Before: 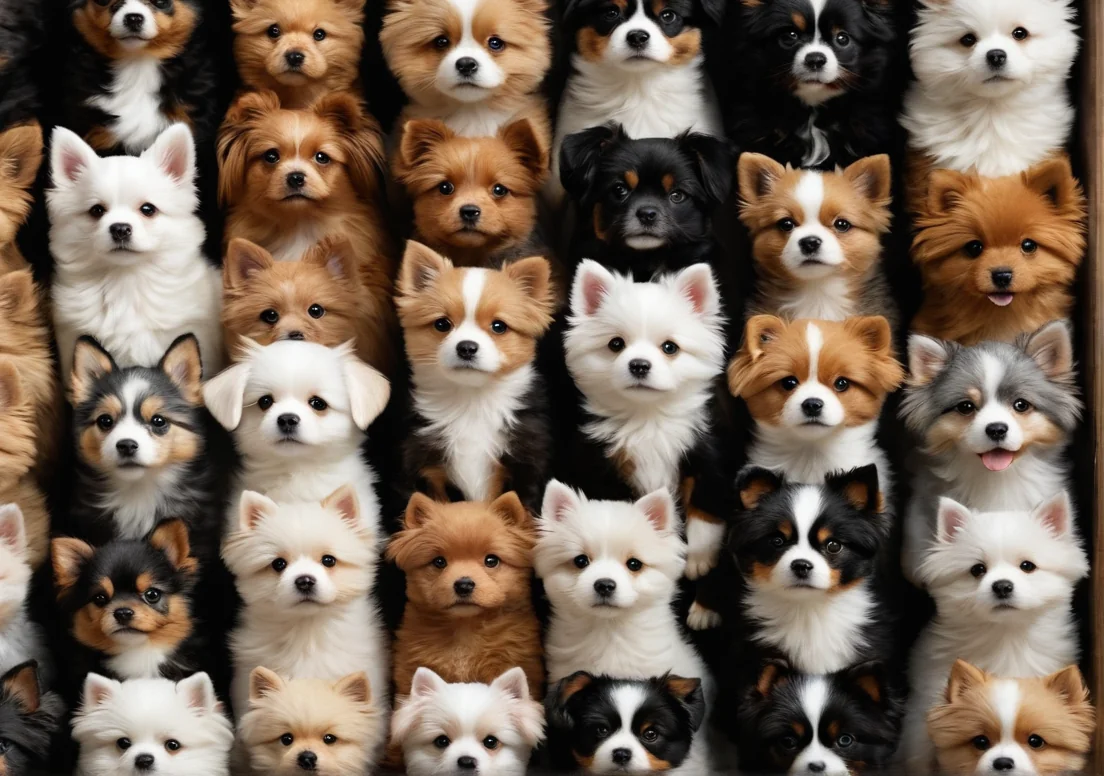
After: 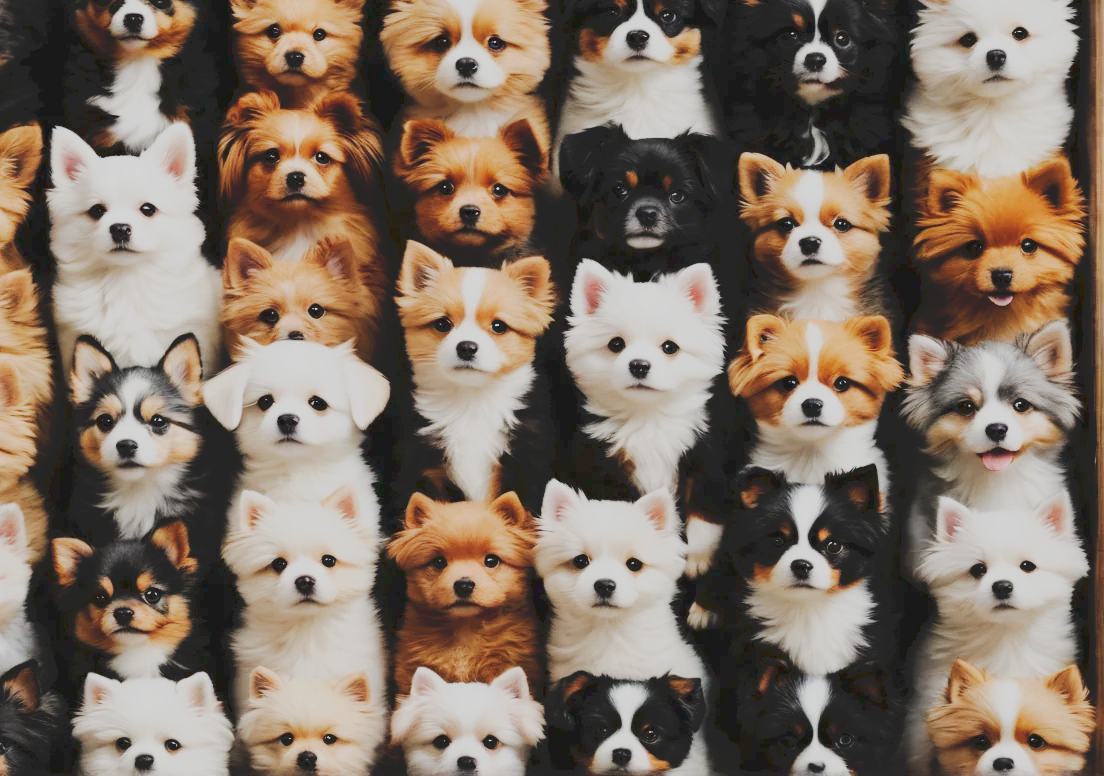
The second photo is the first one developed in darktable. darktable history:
tone curve: curves: ch0 [(0, 0) (0.003, 0.145) (0.011, 0.148) (0.025, 0.15) (0.044, 0.159) (0.069, 0.16) (0.1, 0.164) (0.136, 0.182) (0.177, 0.213) (0.224, 0.247) (0.277, 0.298) (0.335, 0.37) (0.399, 0.456) (0.468, 0.552) (0.543, 0.641) (0.623, 0.713) (0.709, 0.768) (0.801, 0.825) (0.898, 0.868) (1, 1)], preserve colors none
filmic rgb: black relative exposure -7.65 EV, white relative exposure 4.56 EV, hardness 3.61
exposure: exposure 0.197 EV, compensate highlight preservation false
